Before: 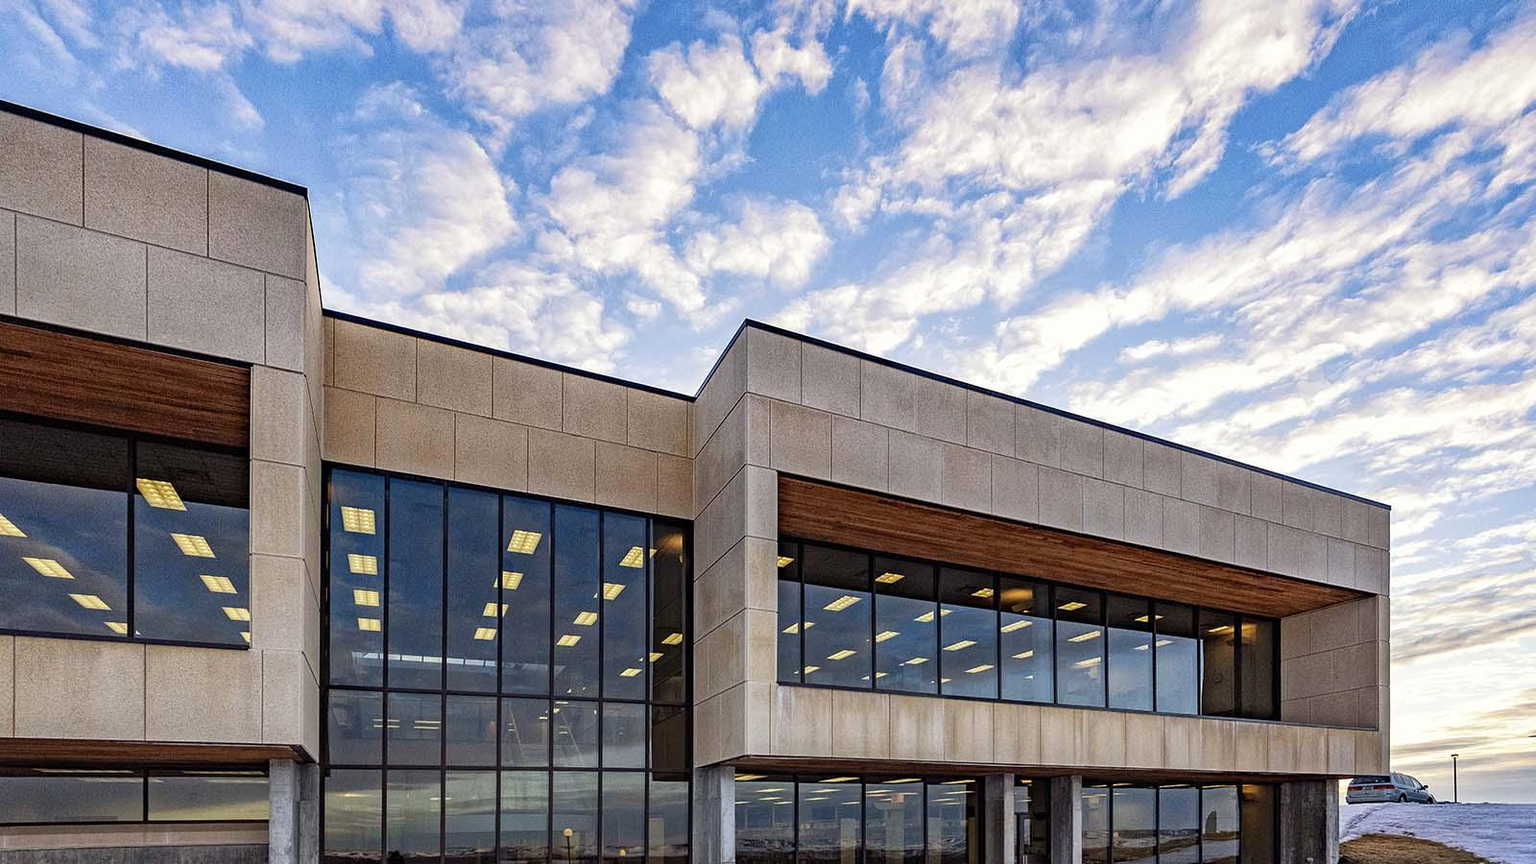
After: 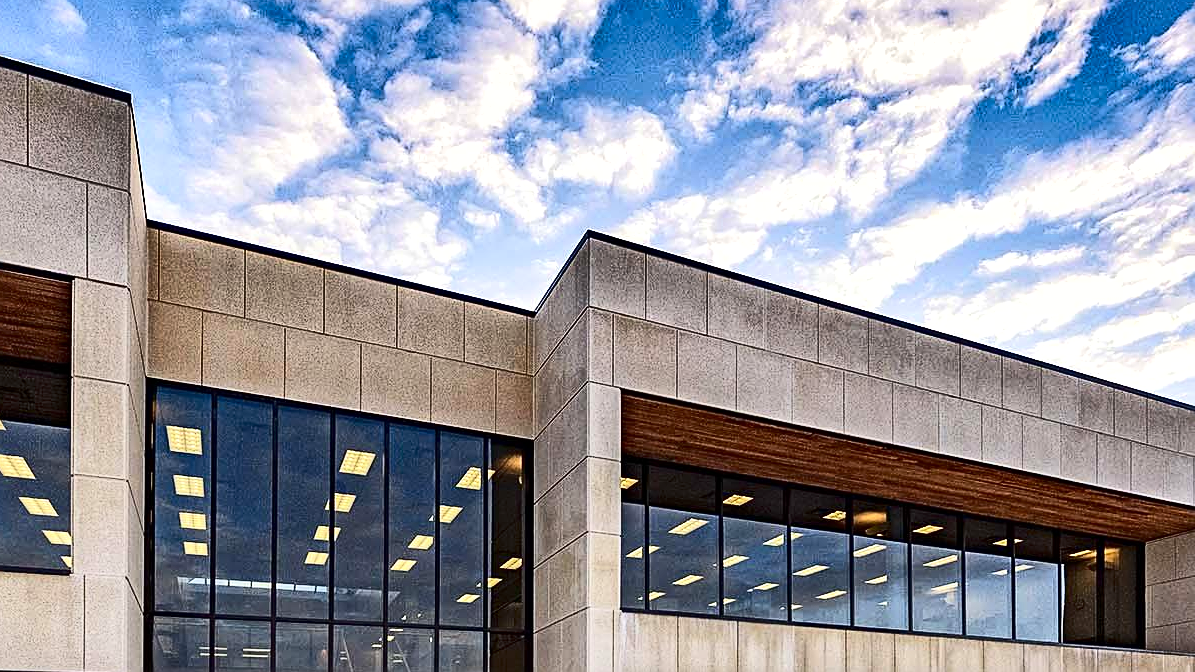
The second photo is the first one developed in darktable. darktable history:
exposure: black level correction 0.001, exposure 0.5 EV, compensate exposure bias true, compensate highlight preservation false
crop and rotate: left 11.831%, top 11.346%, right 13.429%, bottom 13.899%
contrast brightness saturation: contrast 0.28
sharpen: amount 0.478
shadows and highlights: white point adjustment -3.64, highlights -63.34, highlights color adjustment 42%, soften with gaussian
